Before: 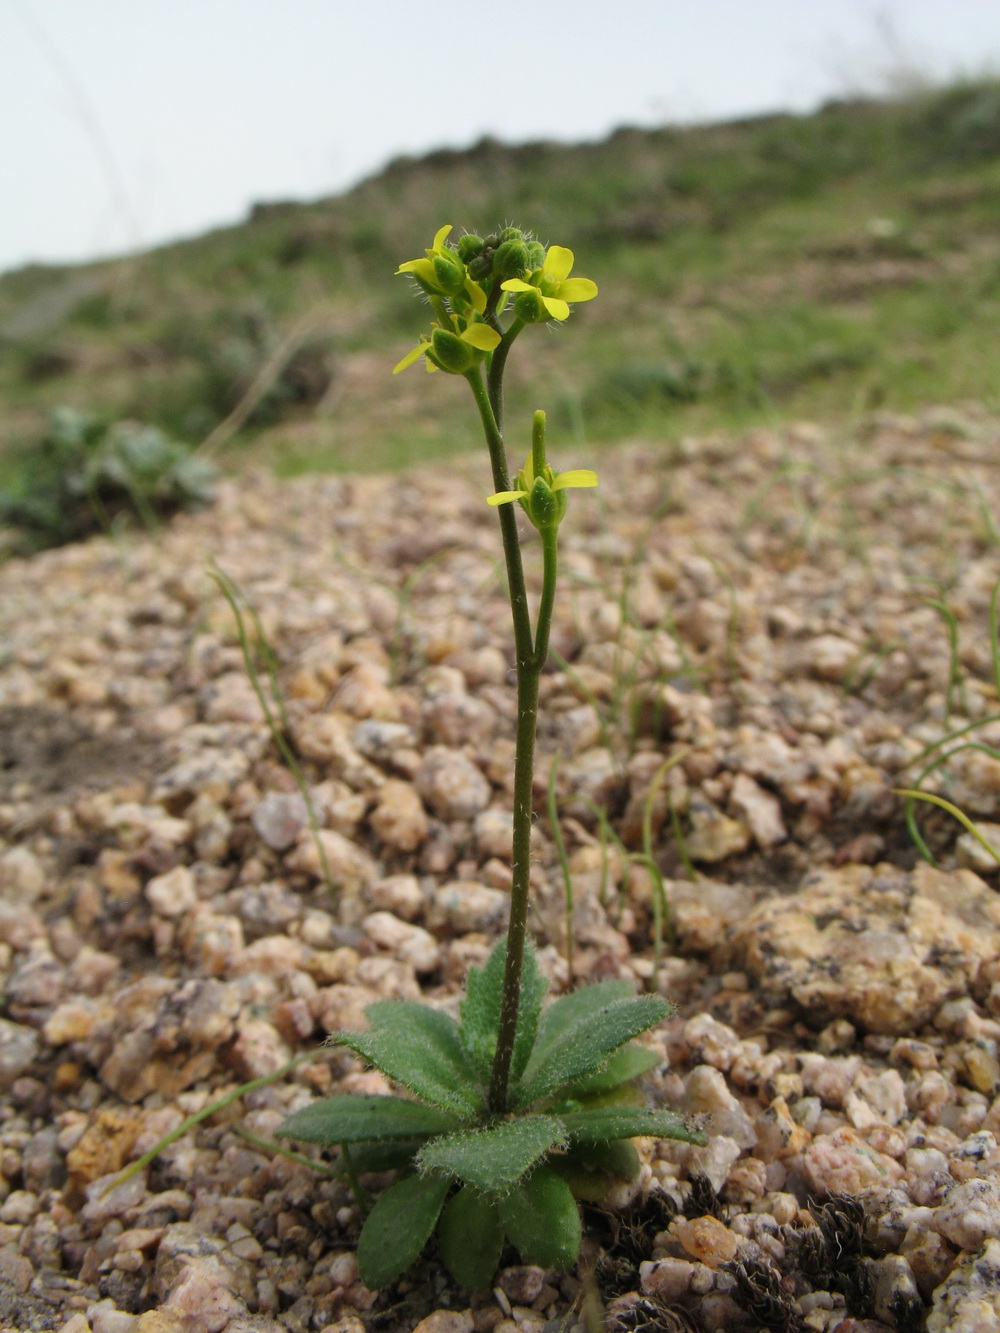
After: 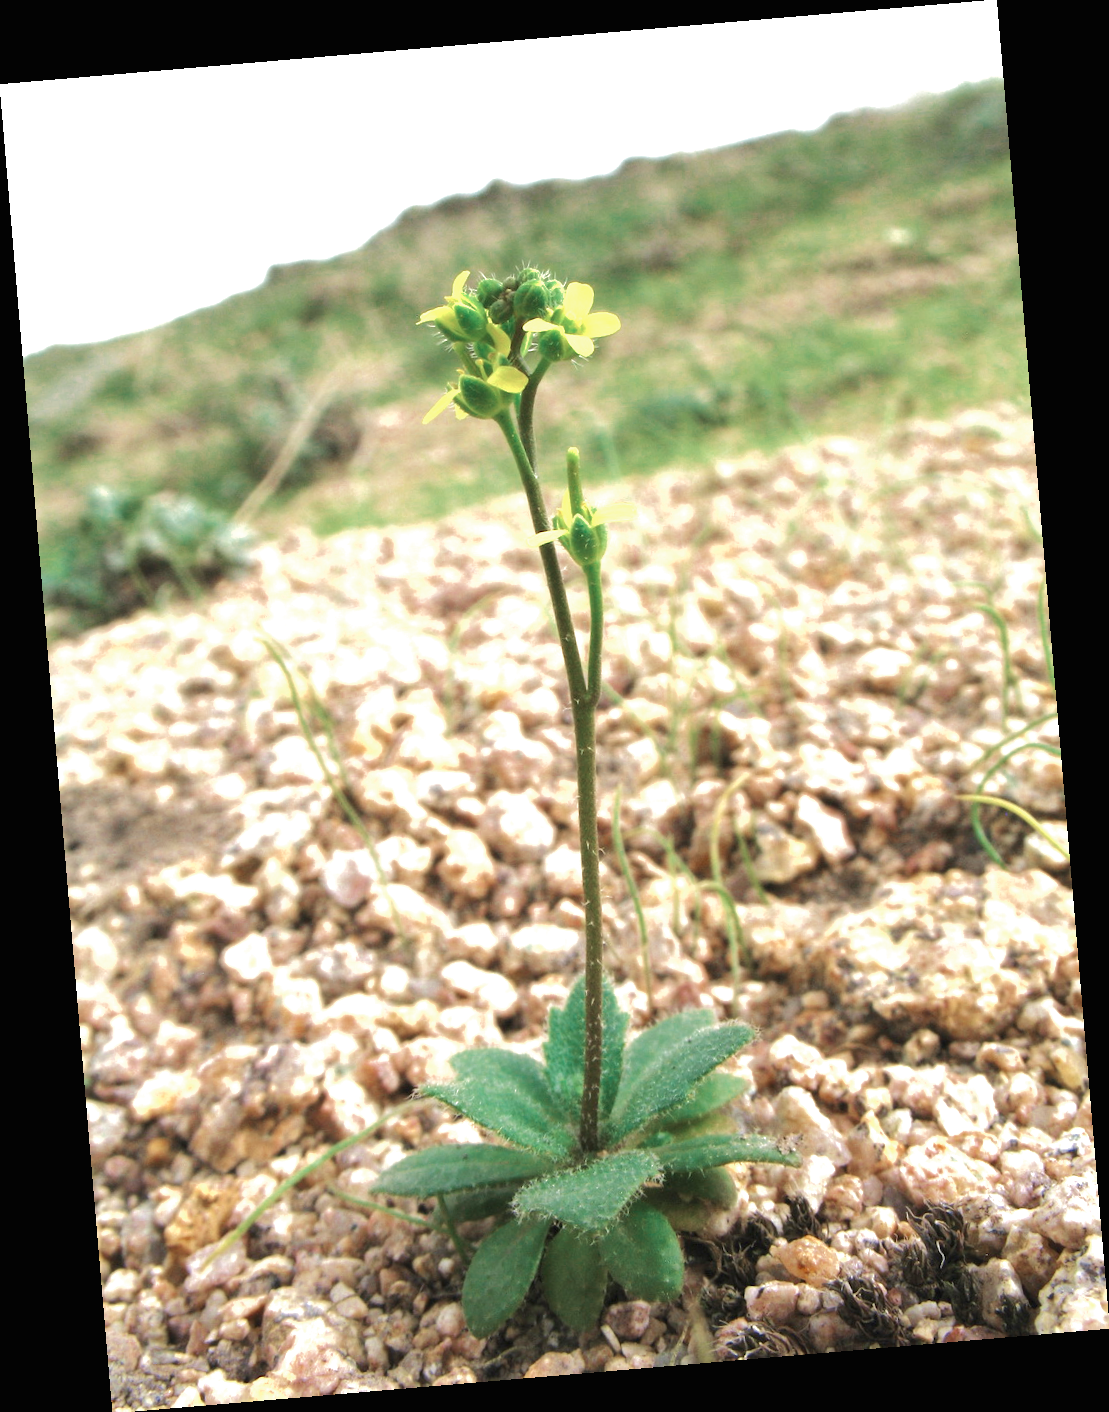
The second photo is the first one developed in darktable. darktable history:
rotate and perspective: rotation -4.86°, automatic cropping off
color zones: curves: ch0 [(0, 0.5) (0.125, 0.4) (0.25, 0.5) (0.375, 0.4) (0.5, 0.4) (0.625, 0.35) (0.75, 0.35) (0.875, 0.5)]; ch1 [(0, 0.35) (0.125, 0.45) (0.25, 0.35) (0.375, 0.35) (0.5, 0.35) (0.625, 0.35) (0.75, 0.45) (0.875, 0.35)]; ch2 [(0, 0.6) (0.125, 0.5) (0.25, 0.5) (0.375, 0.6) (0.5, 0.6) (0.625, 0.5) (0.75, 0.5) (0.875, 0.5)]
base curve: curves: ch0 [(0, 0) (0.235, 0.266) (0.503, 0.496) (0.786, 0.72) (1, 1)]
exposure: black level correction 0, exposure 1.55 EV, compensate exposure bias true, compensate highlight preservation false
velvia: on, module defaults
